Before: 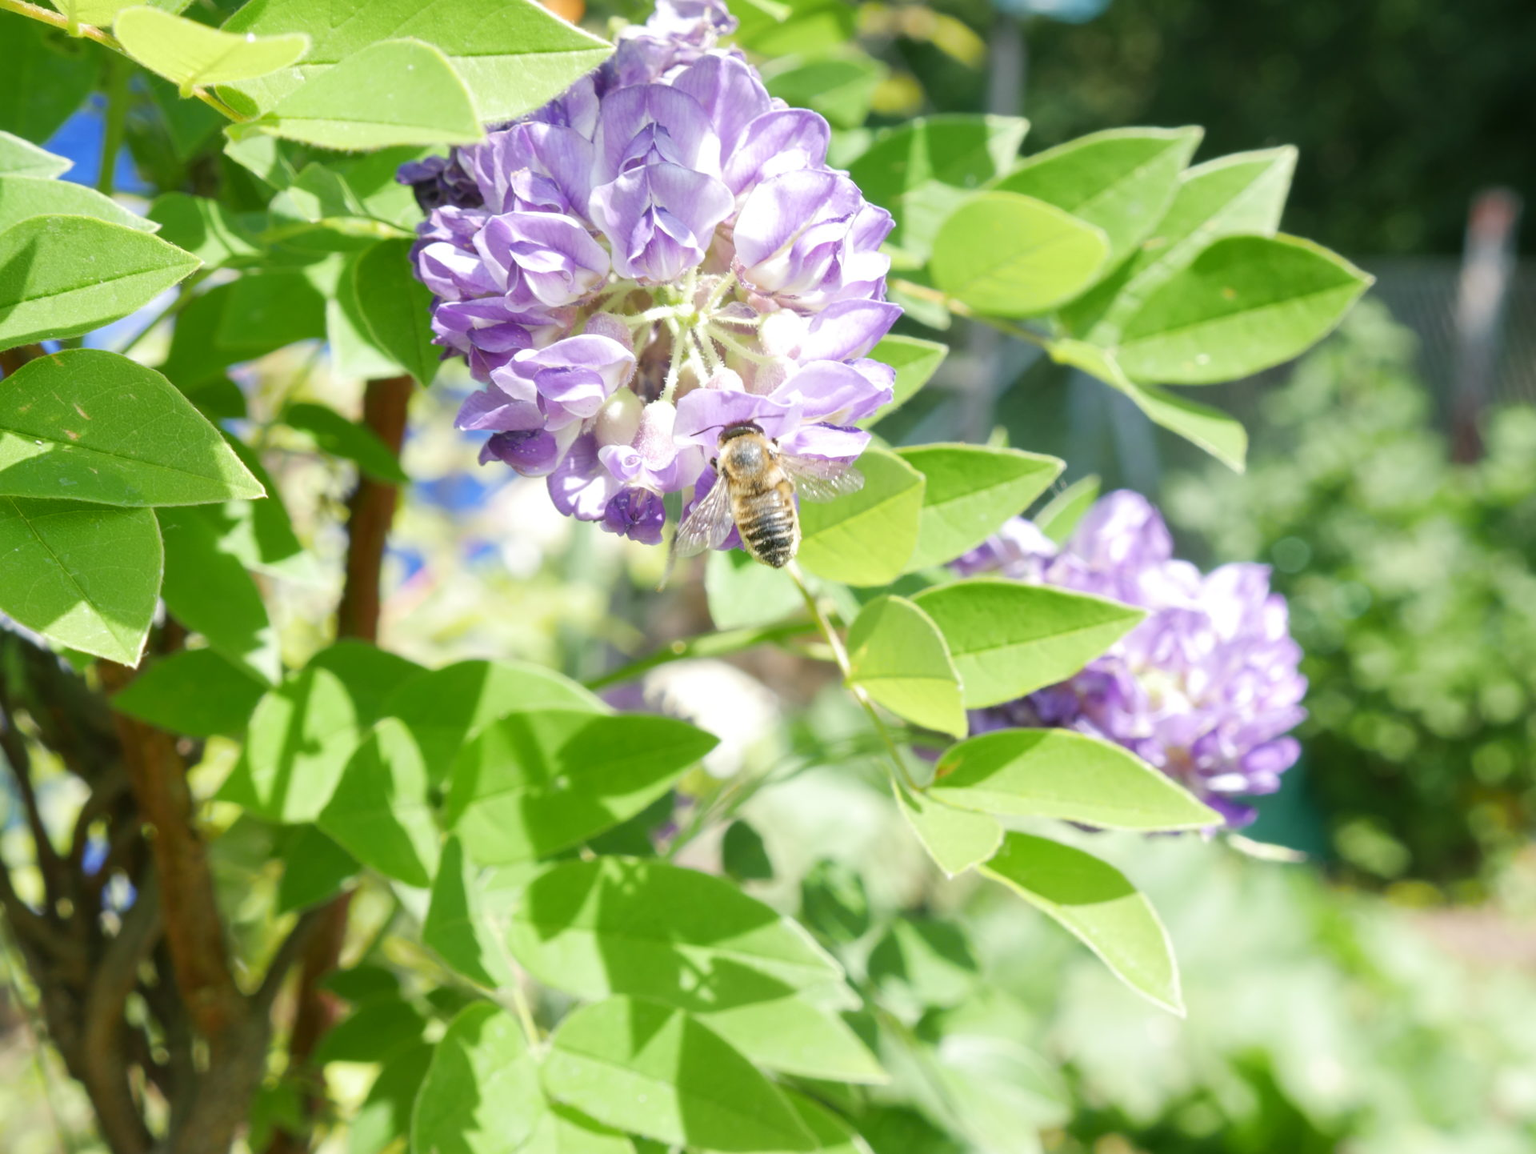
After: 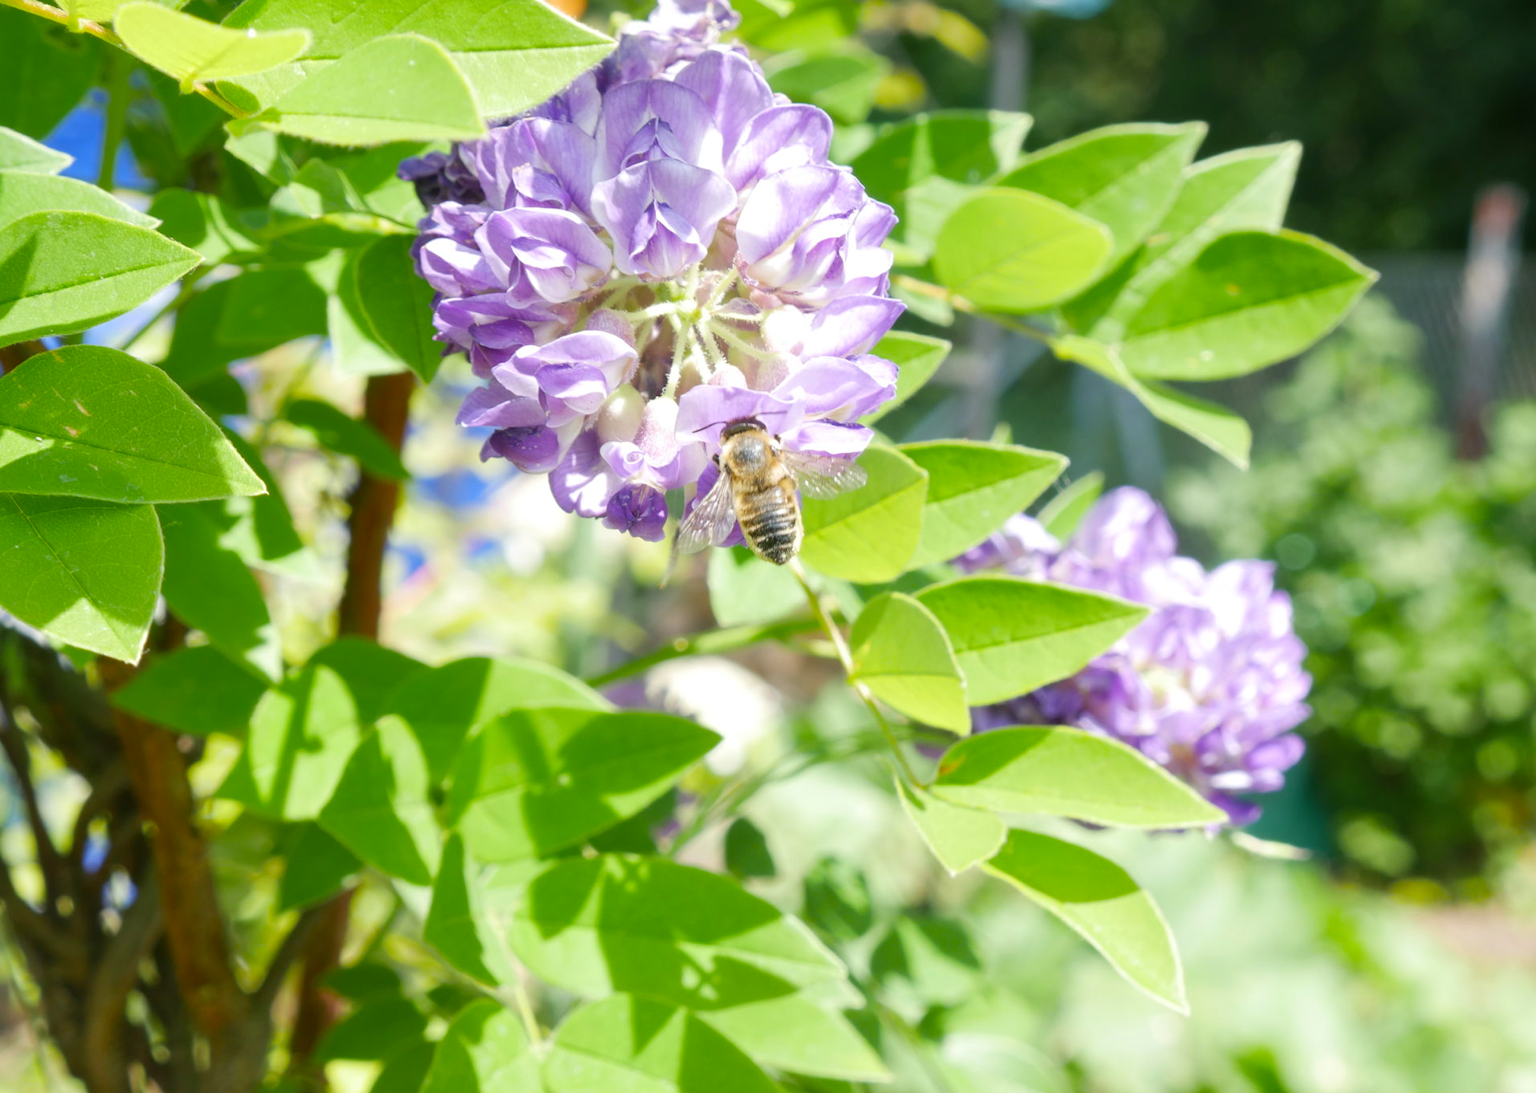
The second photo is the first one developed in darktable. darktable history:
crop: top 0.448%, right 0.264%, bottom 5.045%
color balance: output saturation 110%
